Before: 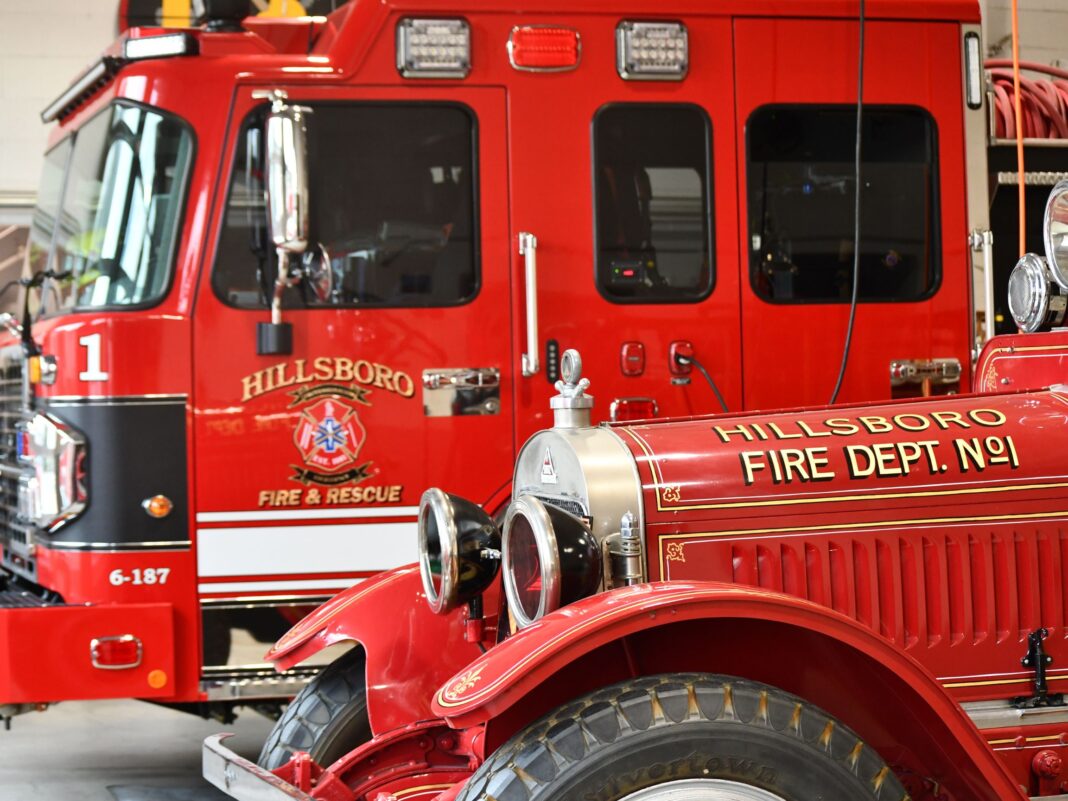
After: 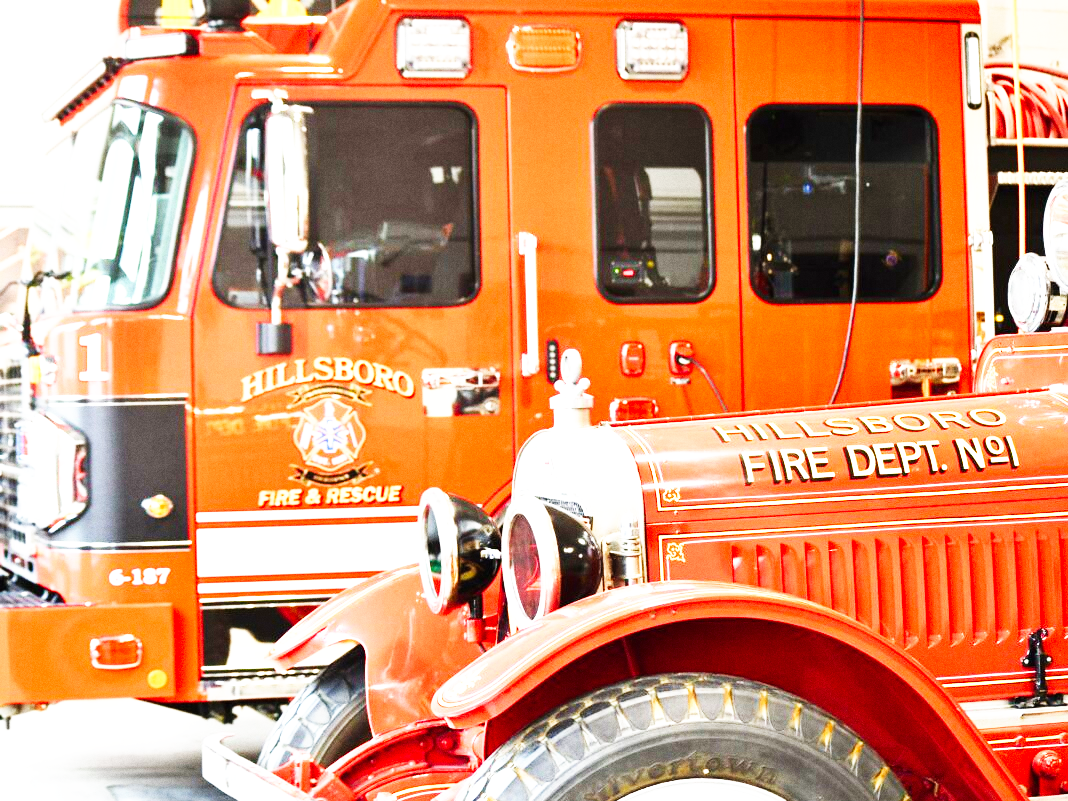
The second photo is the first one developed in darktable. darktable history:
base curve: curves: ch0 [(0, 0) (0.007, 0.004) (0.027, 0.03) (0.046, 0.07) (0.207, 0.54) (0.442, 0.872) (0.673, 0.972) (1, 1)], preserve colors none
grain: coarseness 0.09 ISO
exposure: black level correction 0, exposure 1.2 EV, compensate exposure bias true, compensate highlight preservation false
